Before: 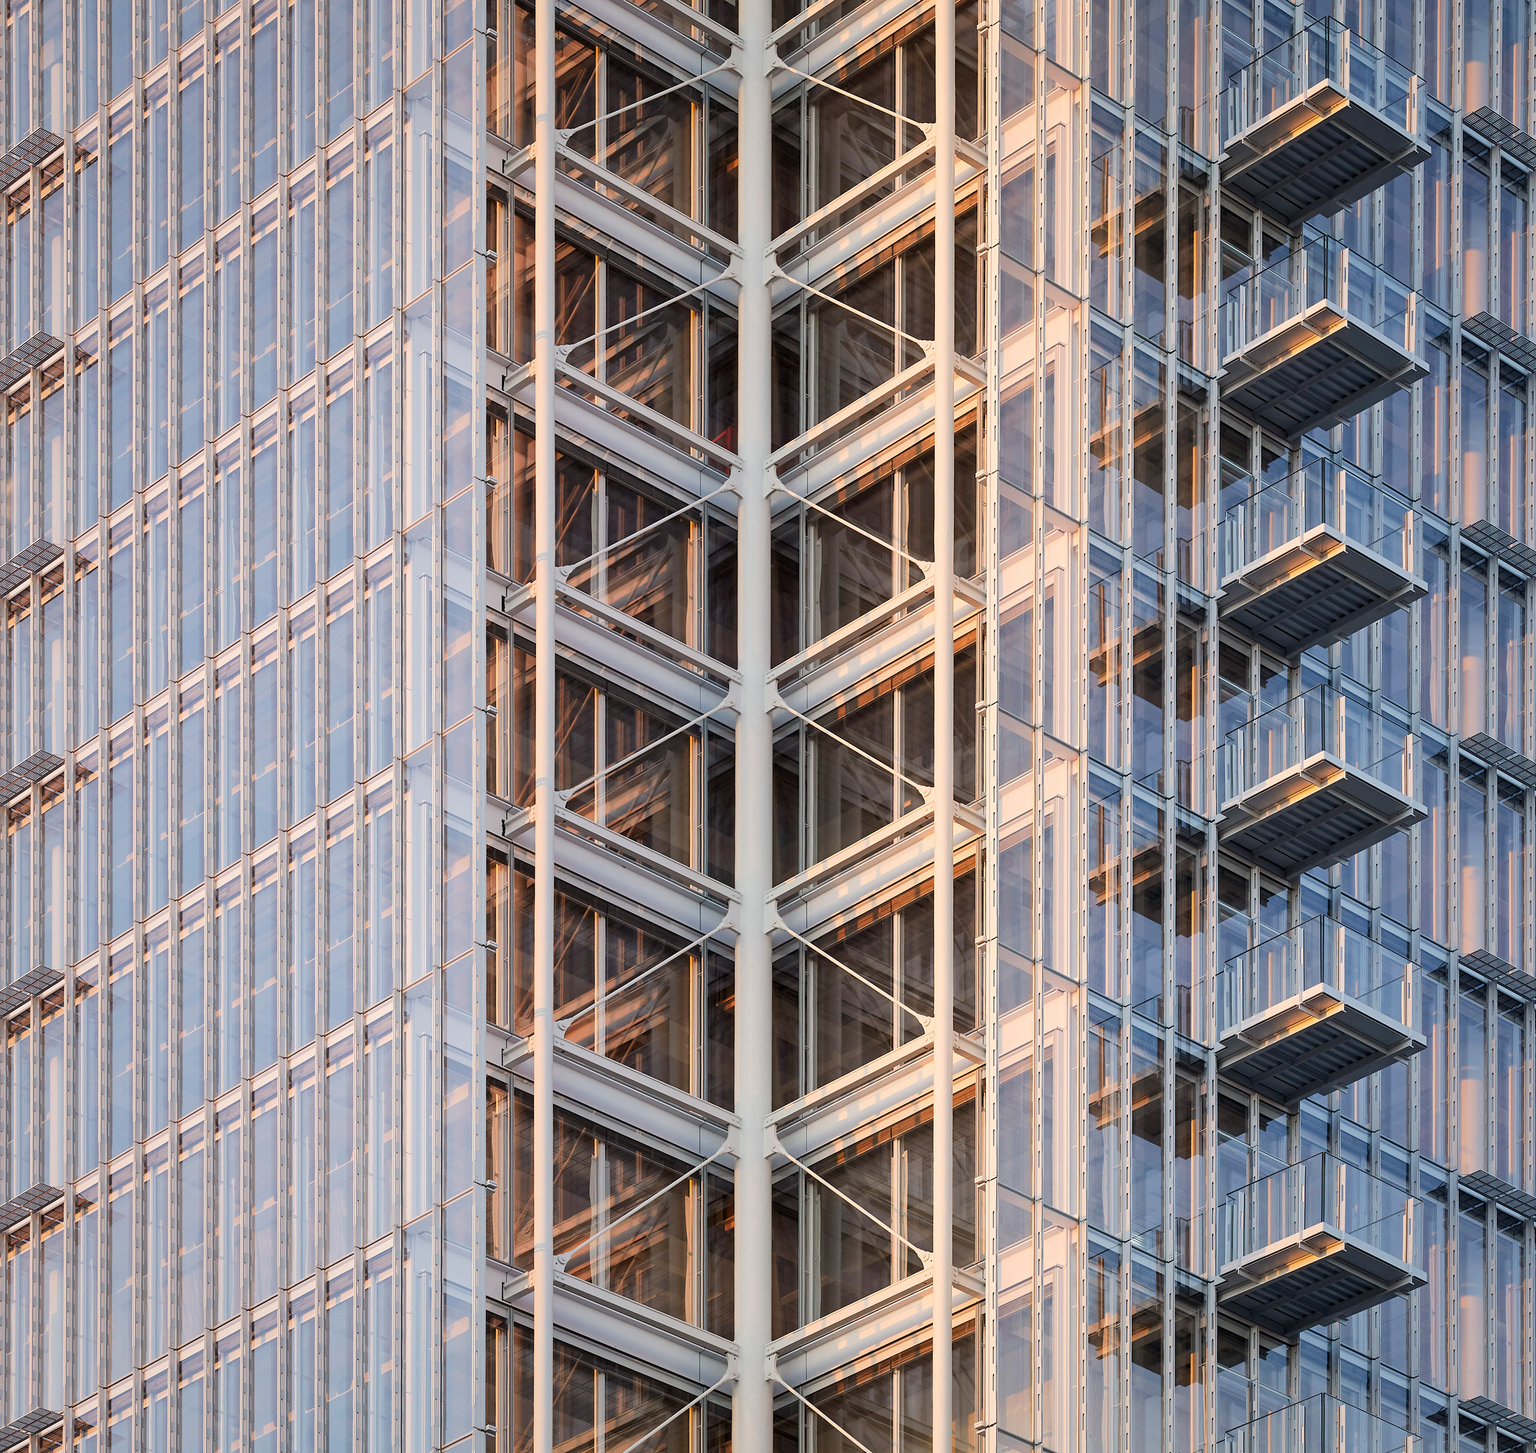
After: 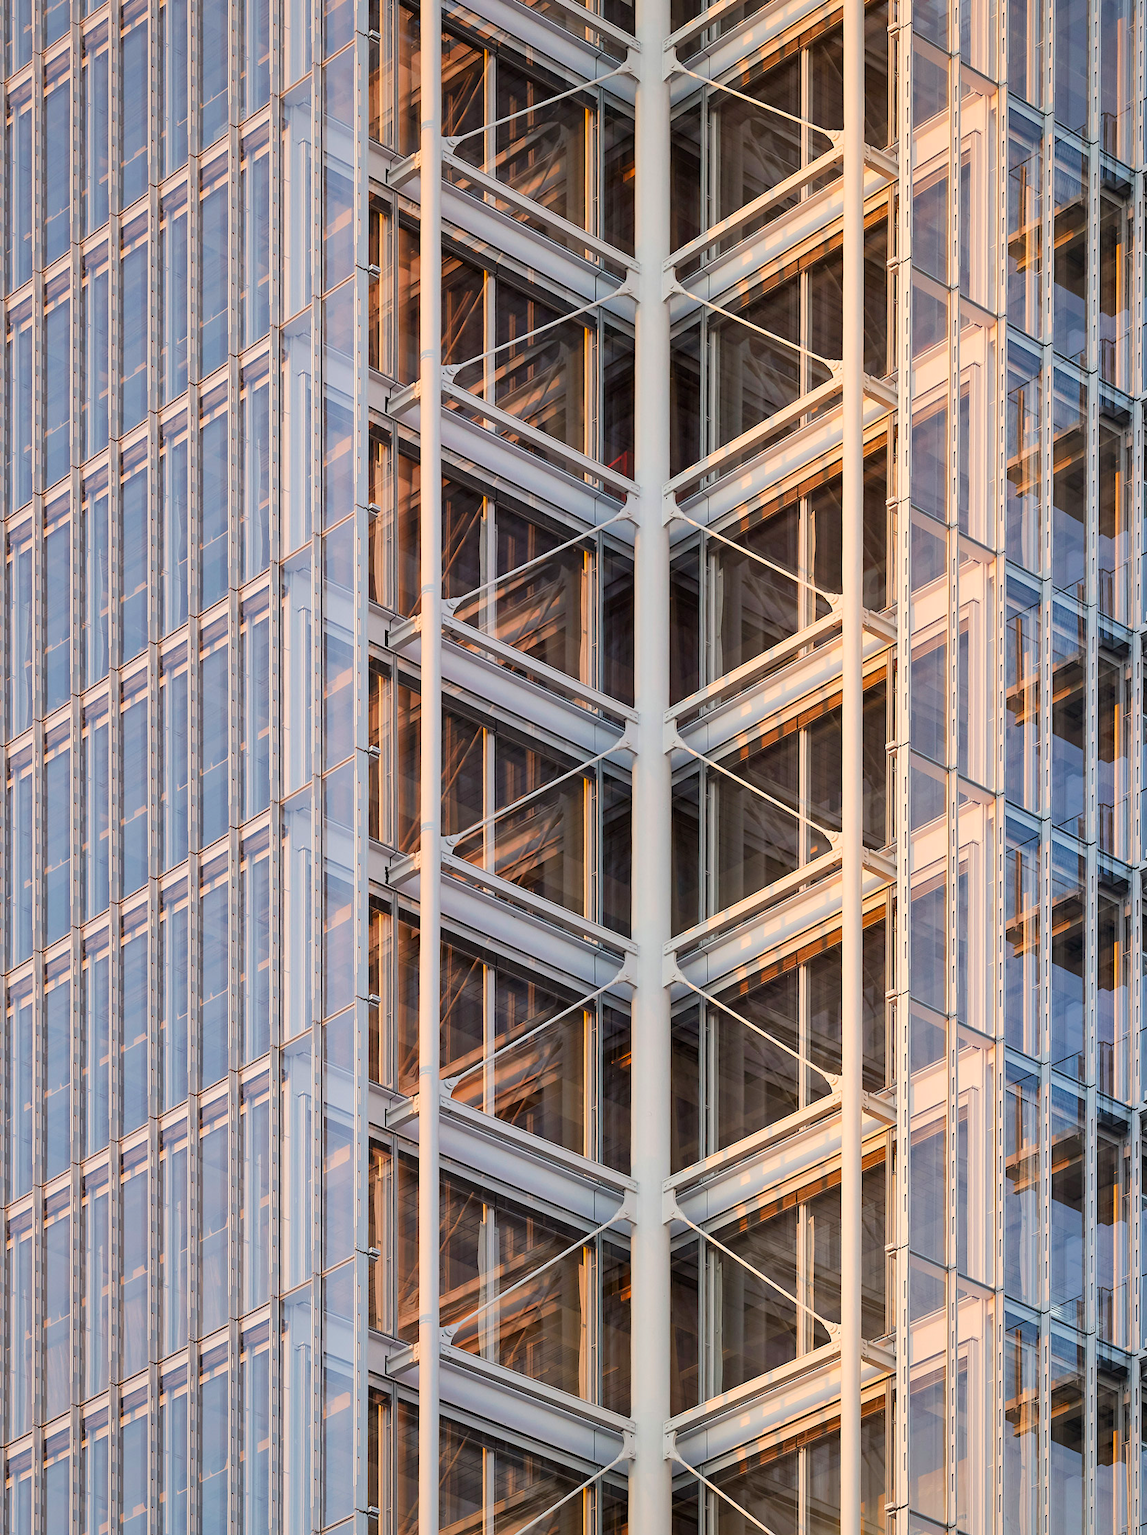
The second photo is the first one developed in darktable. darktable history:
crop and rotate: left 9.029%, right 20.262%
color balance rgb: perceptual saturation grading › global saturation 10.116%, global vibrance 20%
shadows and highlights: radius 117.61, shadows 42.04, highlights -62.27, soften with gaussian
